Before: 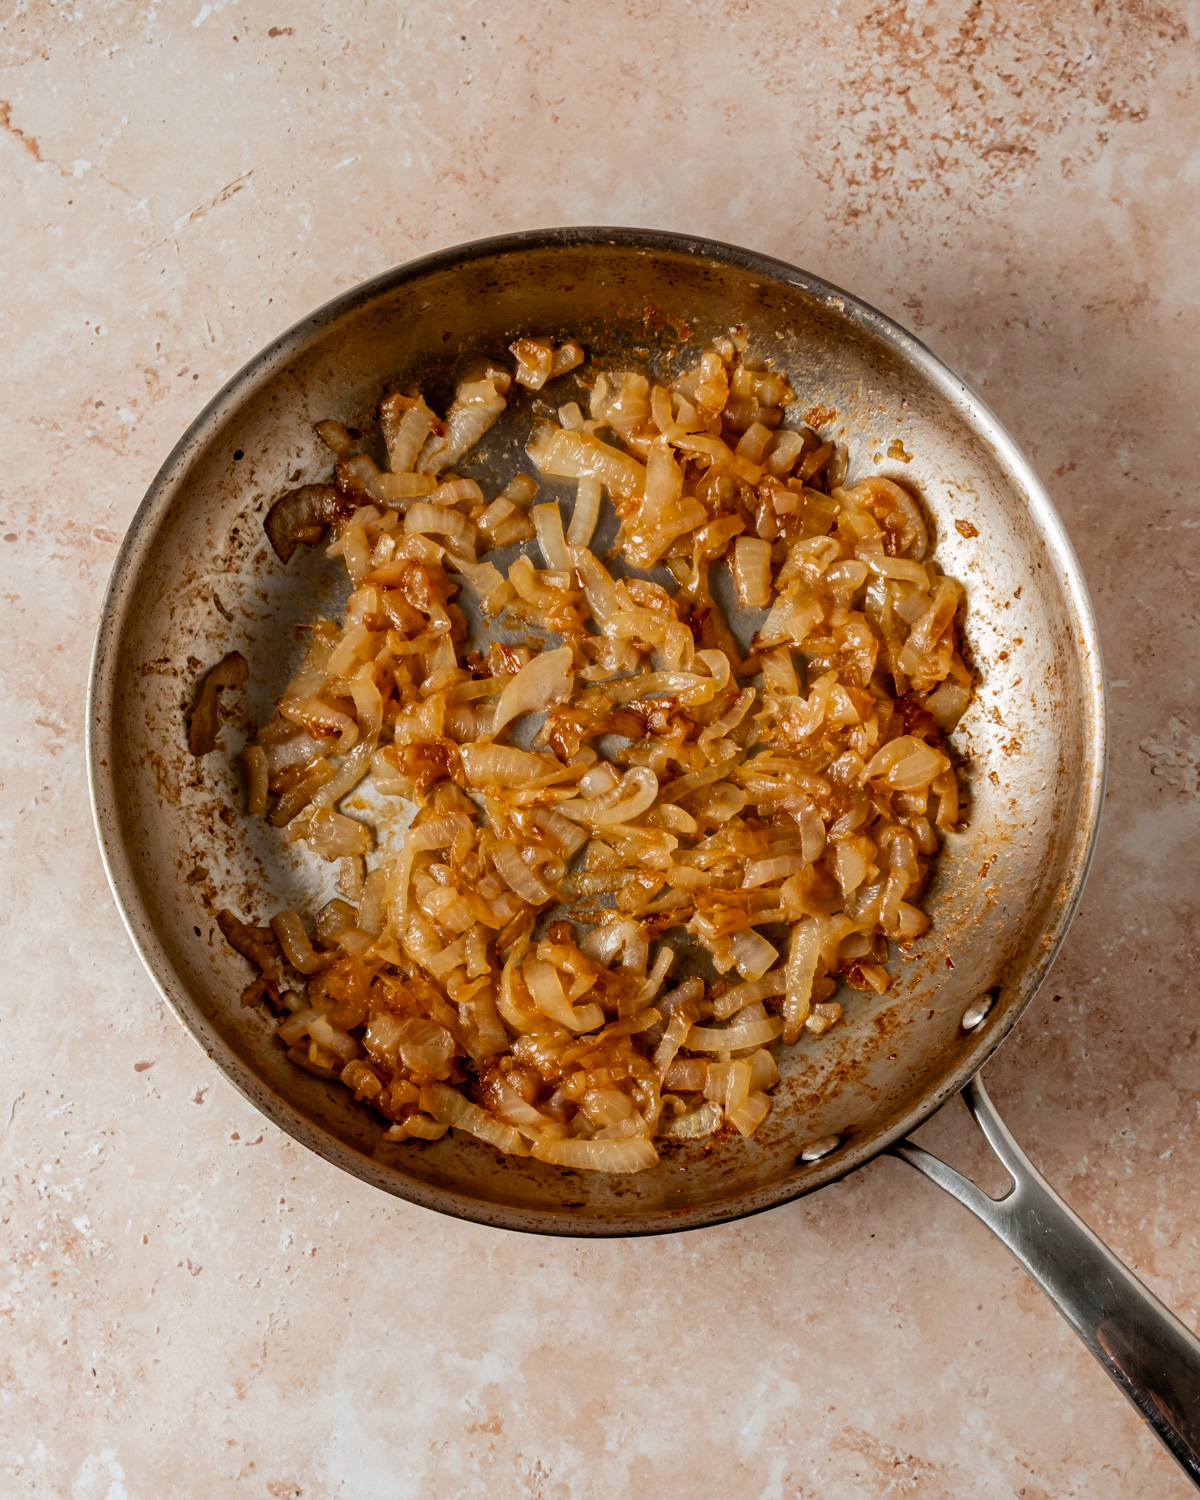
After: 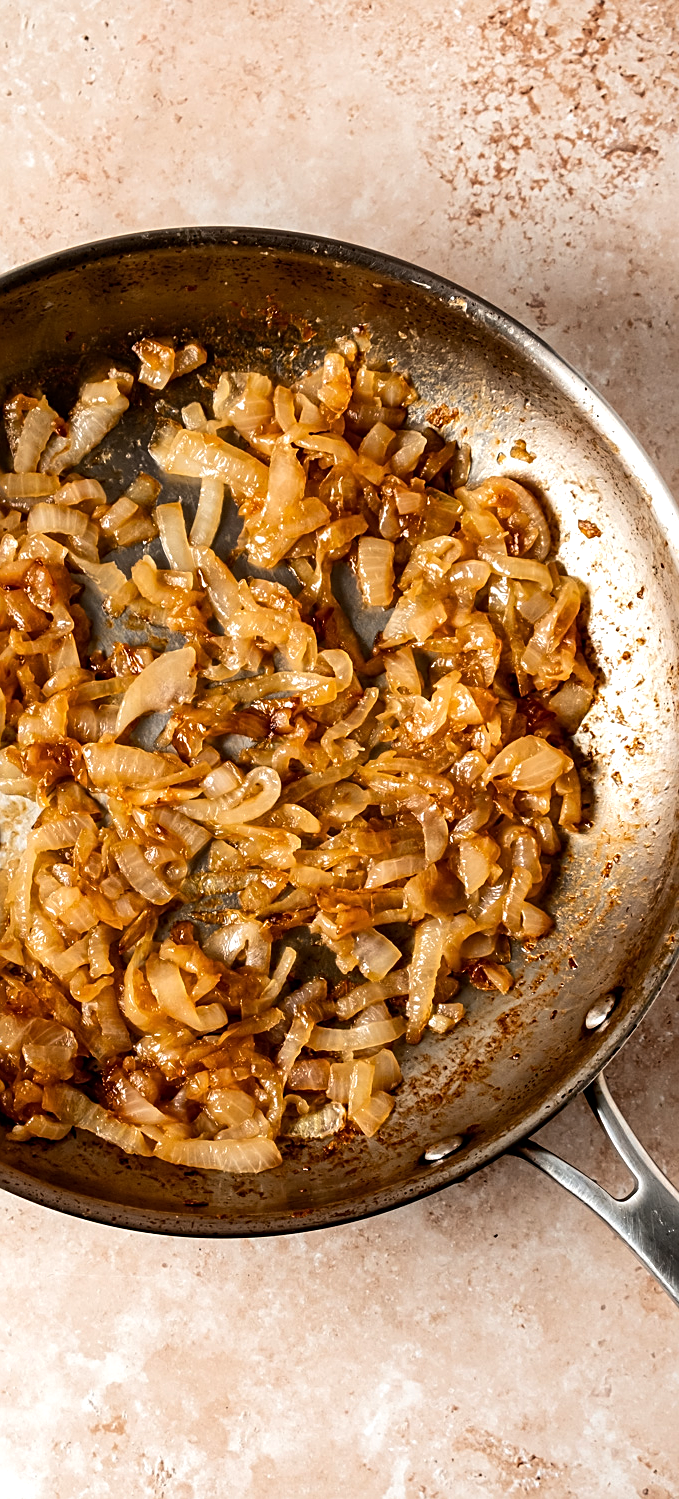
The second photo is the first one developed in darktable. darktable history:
crop: left 31.458%, top 0%, right 11.876%
tone equalizer: -8 EV -0.75 EV, -7 EV -0.7 EV, -6 EV -0.6 EV, -5 EV -0.4 EV, -3 EV 0.4 EV, -2 EV 0.6 EV, -1 EV 0.7 EV, +0 EV 0.75 EV, edges refinement/feathering 500, mask exposure compensation -1.57 EV, preserve details no
sharpen: on, module defaults
